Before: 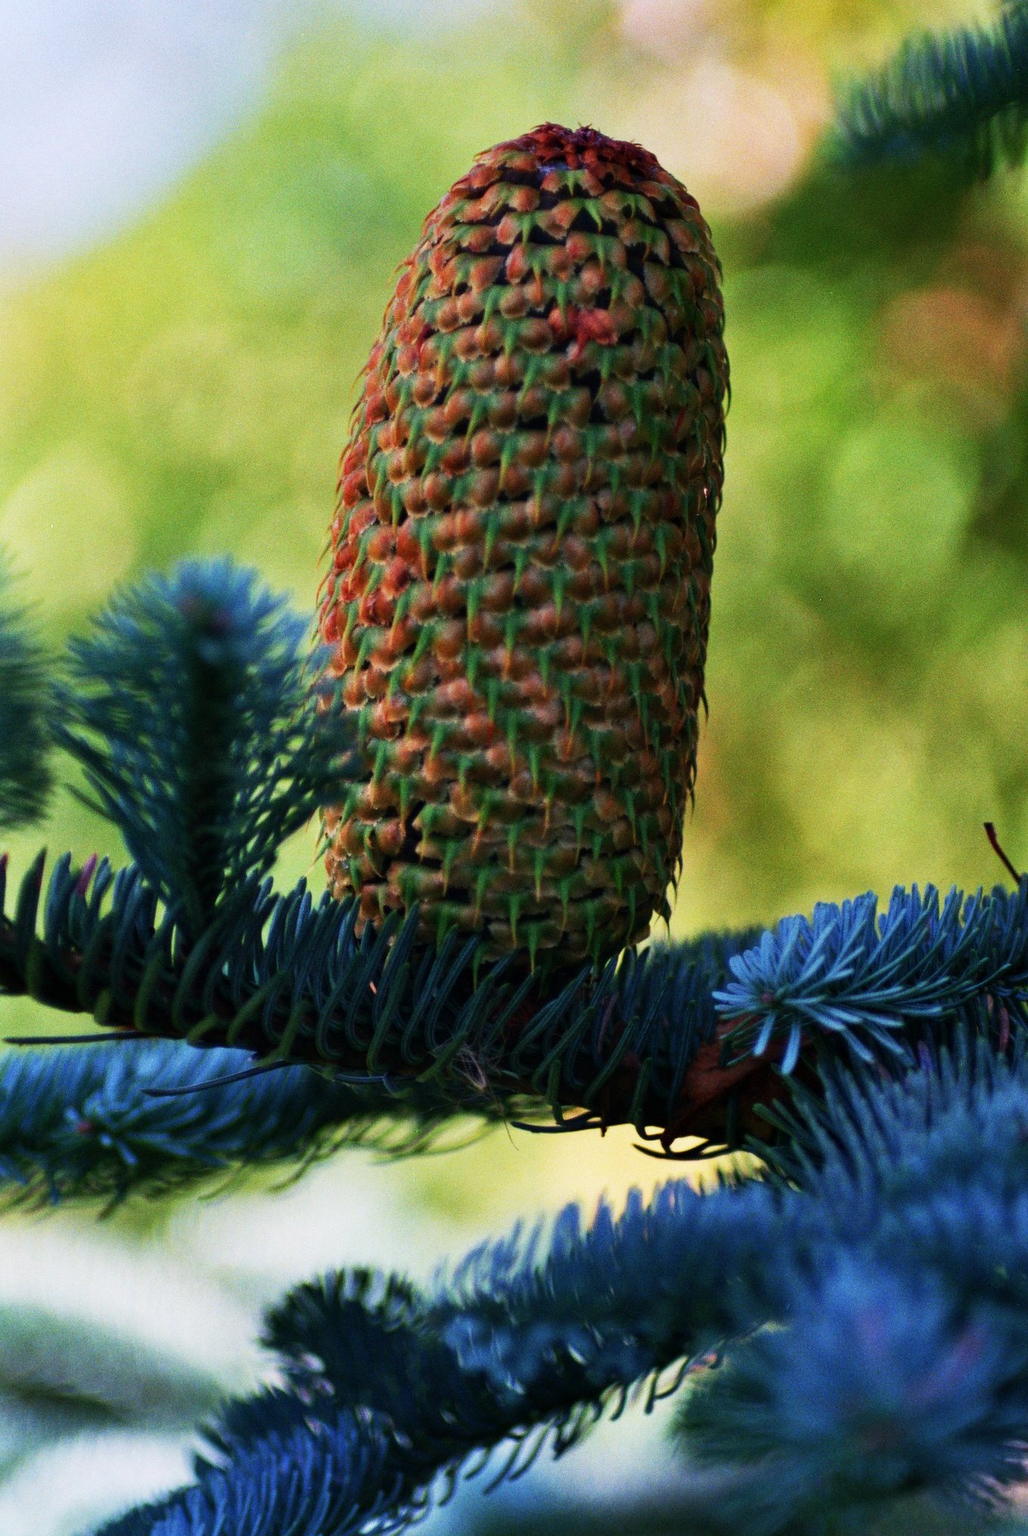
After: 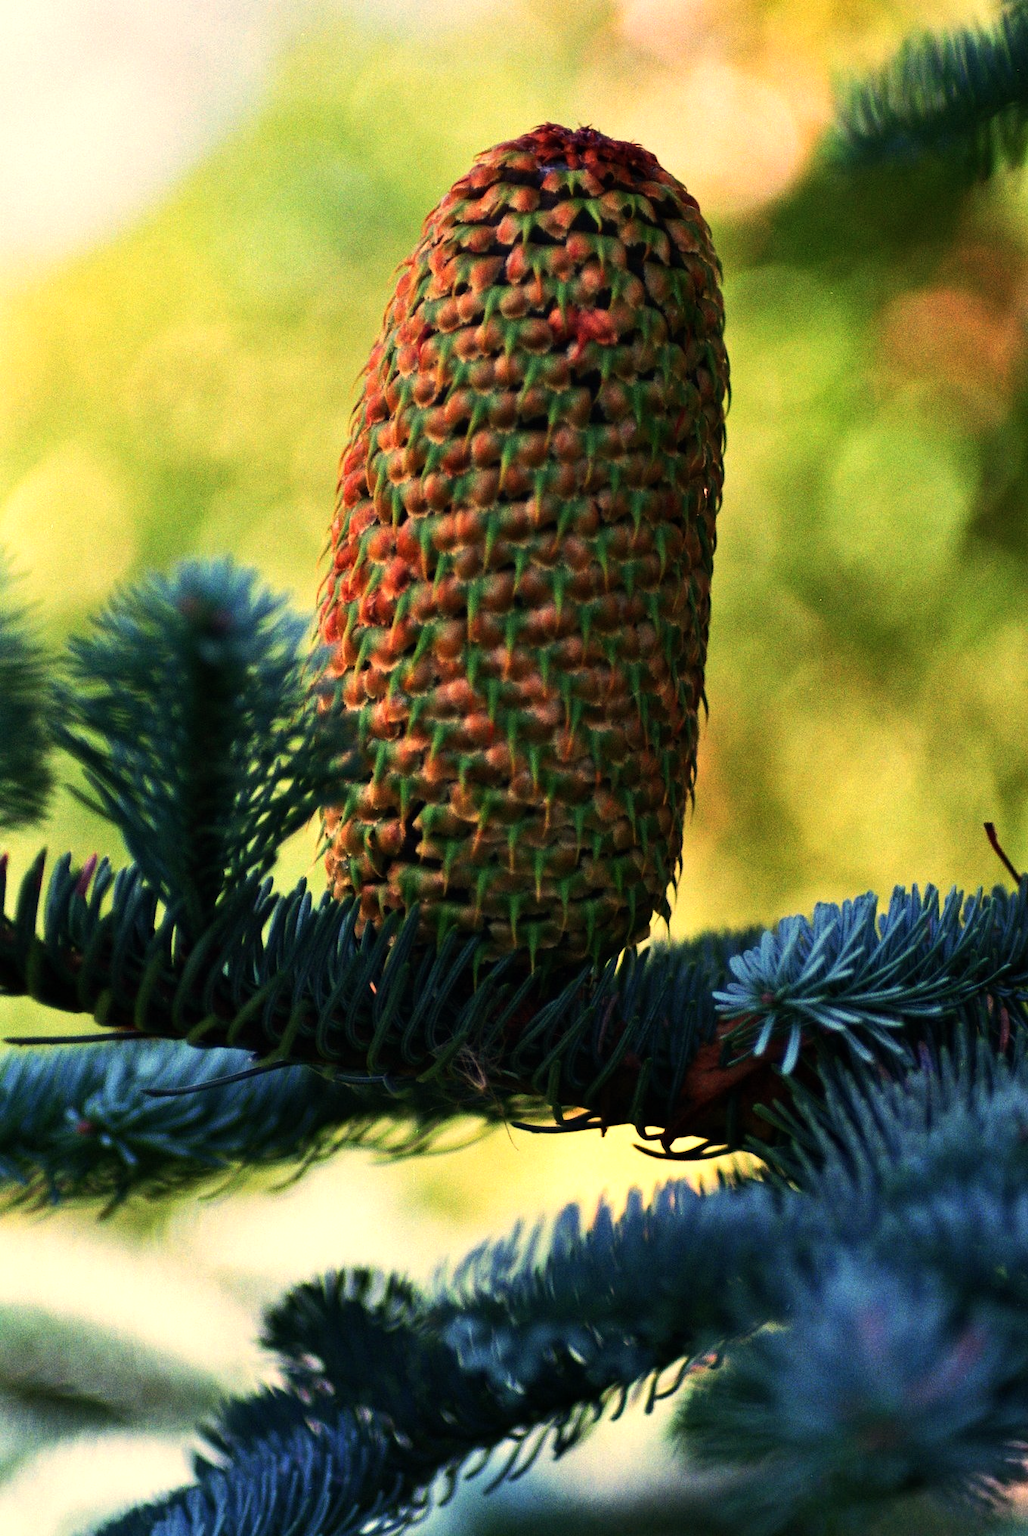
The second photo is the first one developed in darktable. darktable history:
white balance: red 1.138, green 0.996, blue 0.812
tone equalizer: -8 EV -0.417 EV, -7 EV -0.389 EV, -6 EV -0.333 EV, -5 EV -0.222 EV, -3 EV 0.222 EV, -2 EV 0.333 EV, -1 EV 0.389 EV, +0 EV 0.417 EV, edges refinement/feathering 500, mask exposure compensation -1.57 EV, preserve details no
